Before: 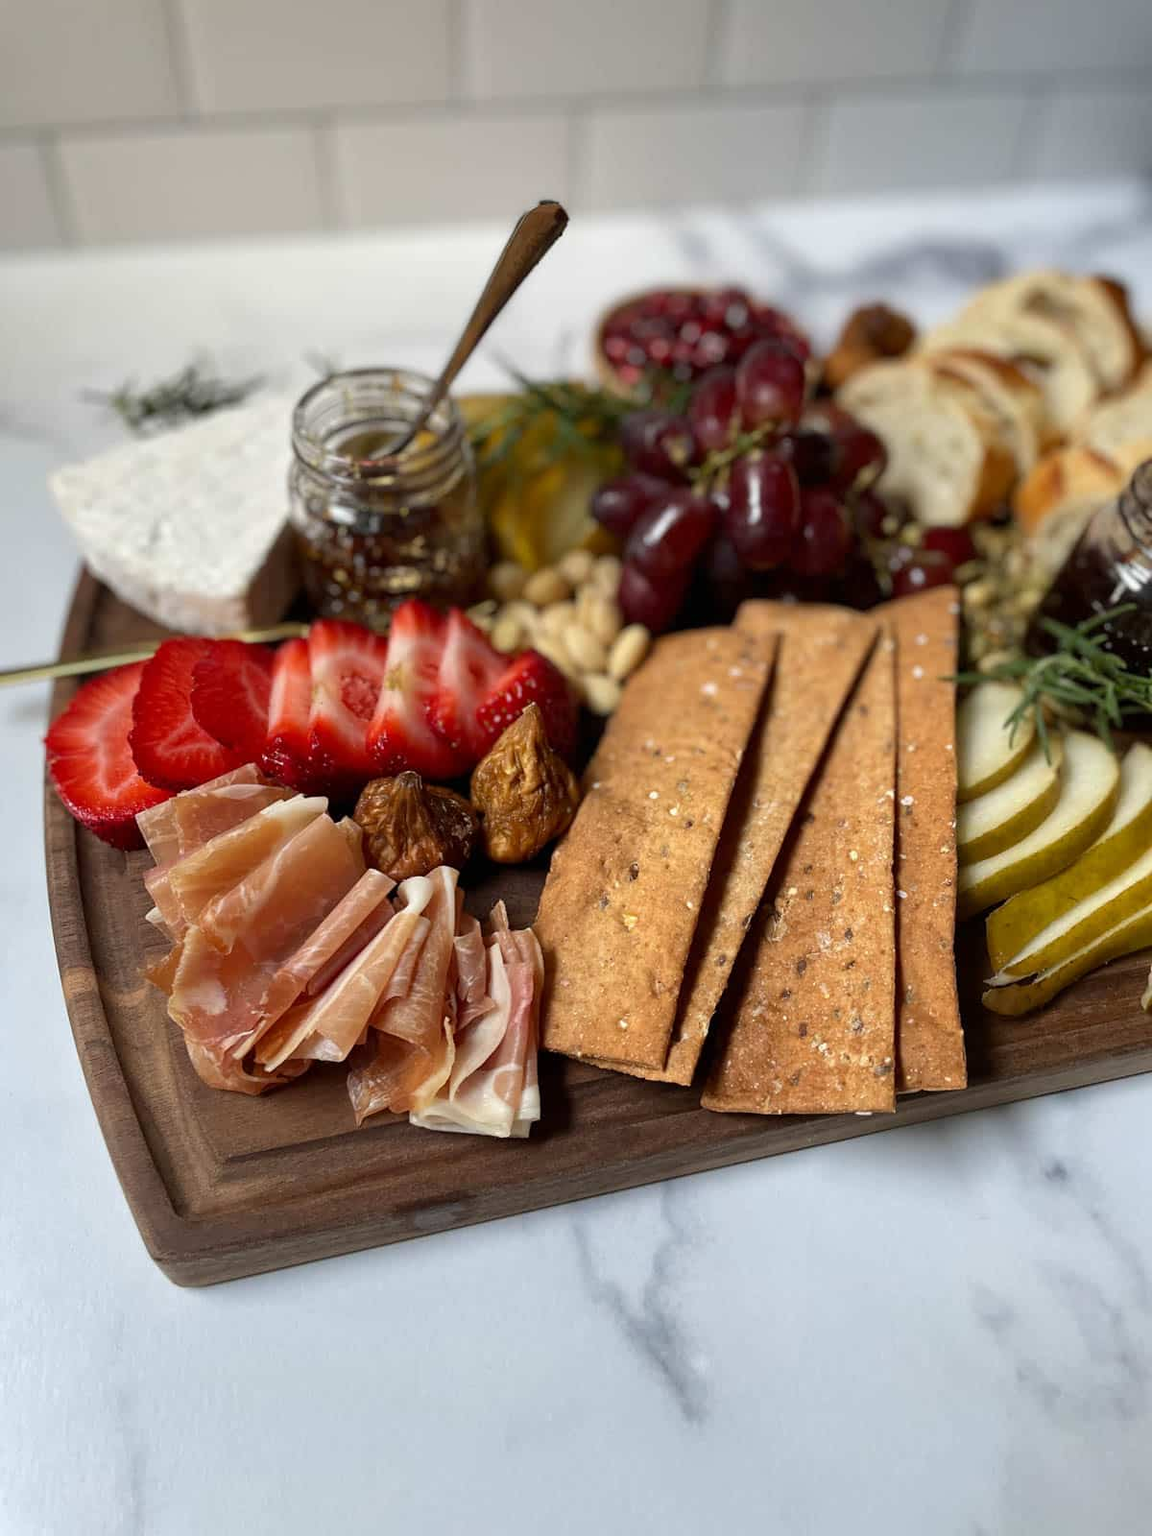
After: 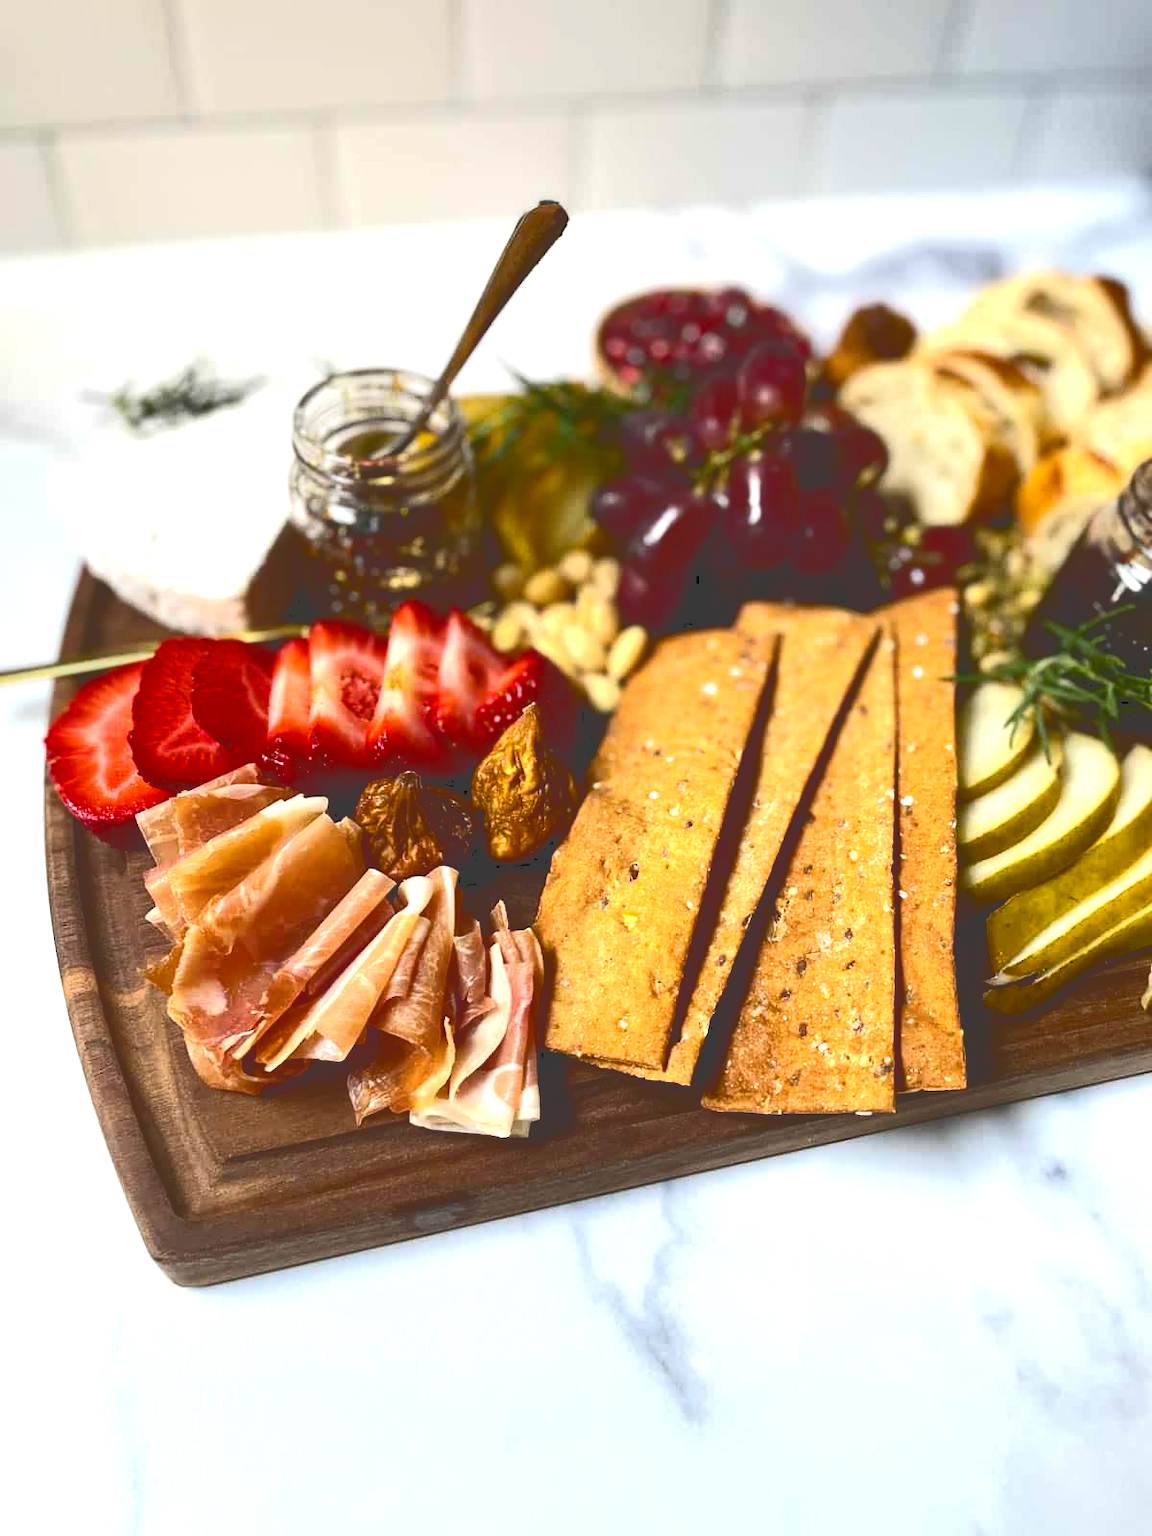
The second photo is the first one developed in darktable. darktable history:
color balance rgb: perceptual saturation grading › global saturation 16.562%, perceptual brilliance grading › global brilliance 11.645%, perceptual brilliance grading › highlights 14.807%, global vibrance 20%
tone equalizer: edges refinement/feathering 500, mask exposure compensation -1.57 EV, preserve details no
tone curve: curves: ch0 [(0, 0) (0.003, 0.235) (0.011, 0.235) (0.025, 0.235) (0.044, 0.235) (0.069, 0.235) (0.1, 0.237) (0.136, 0.239) (0.177, 0.243) (0.224, 0.256) (0.277, 0.287) (0.335, 0.329) (0.399, 0.391) (0.468, 0.476) (0.543, 0.574) (0.623, 0.683) (0.709, 0.778) (0.801, 0.869) (0.898, 0.924) (1, 1)], color space Lab, independent channels, preserve colors none
